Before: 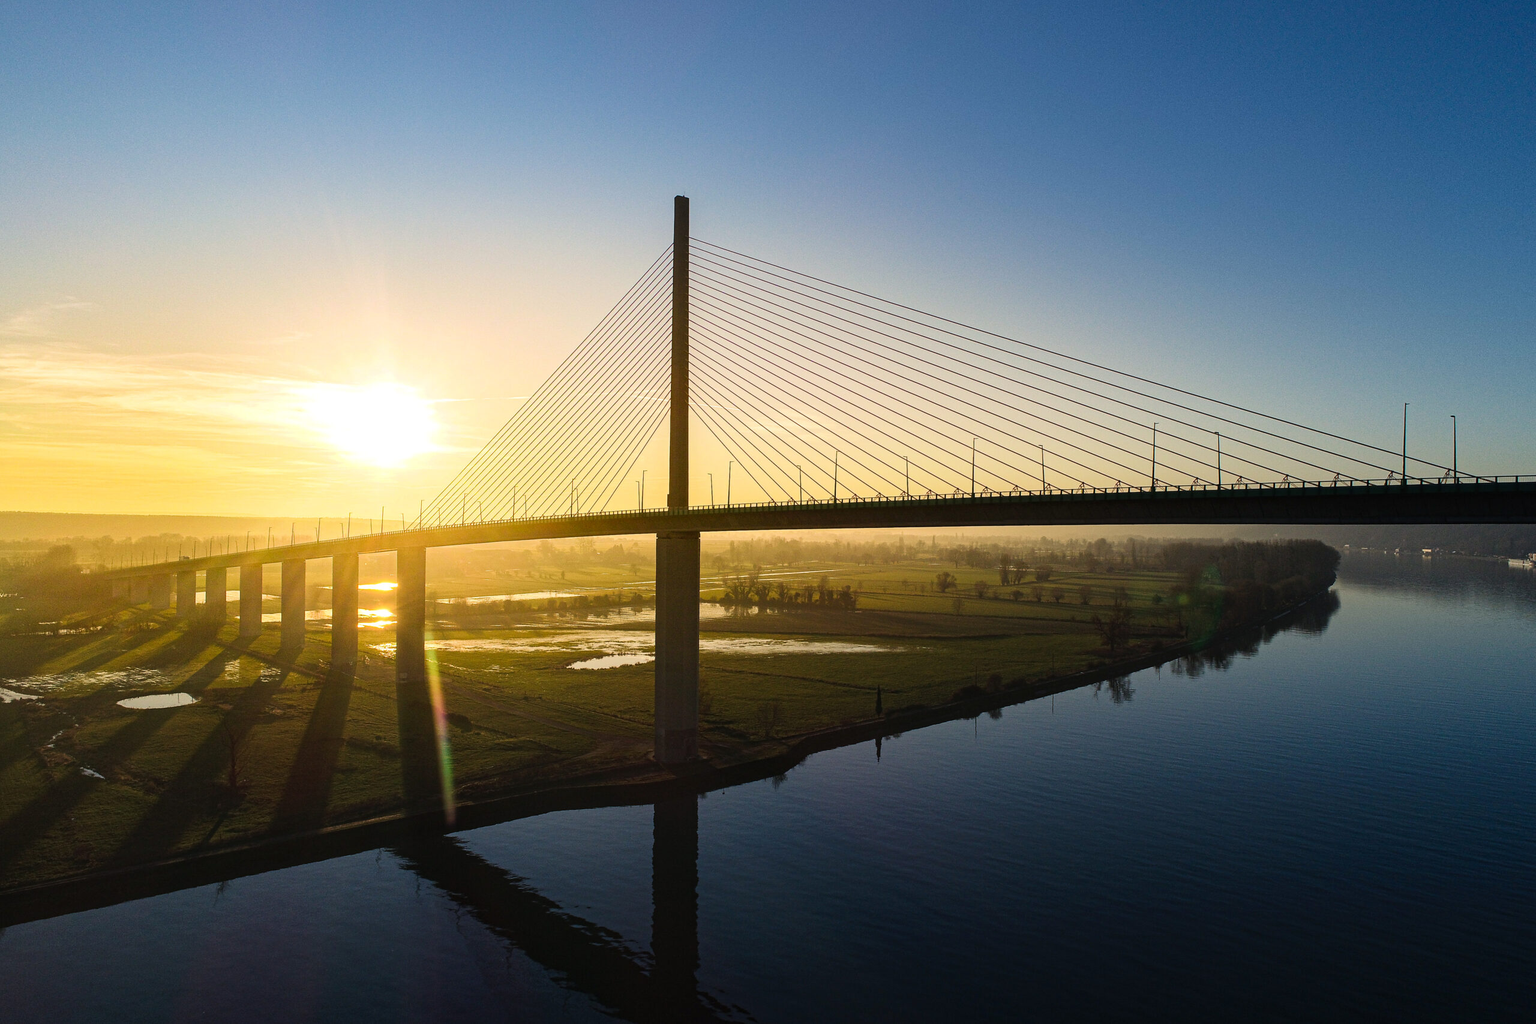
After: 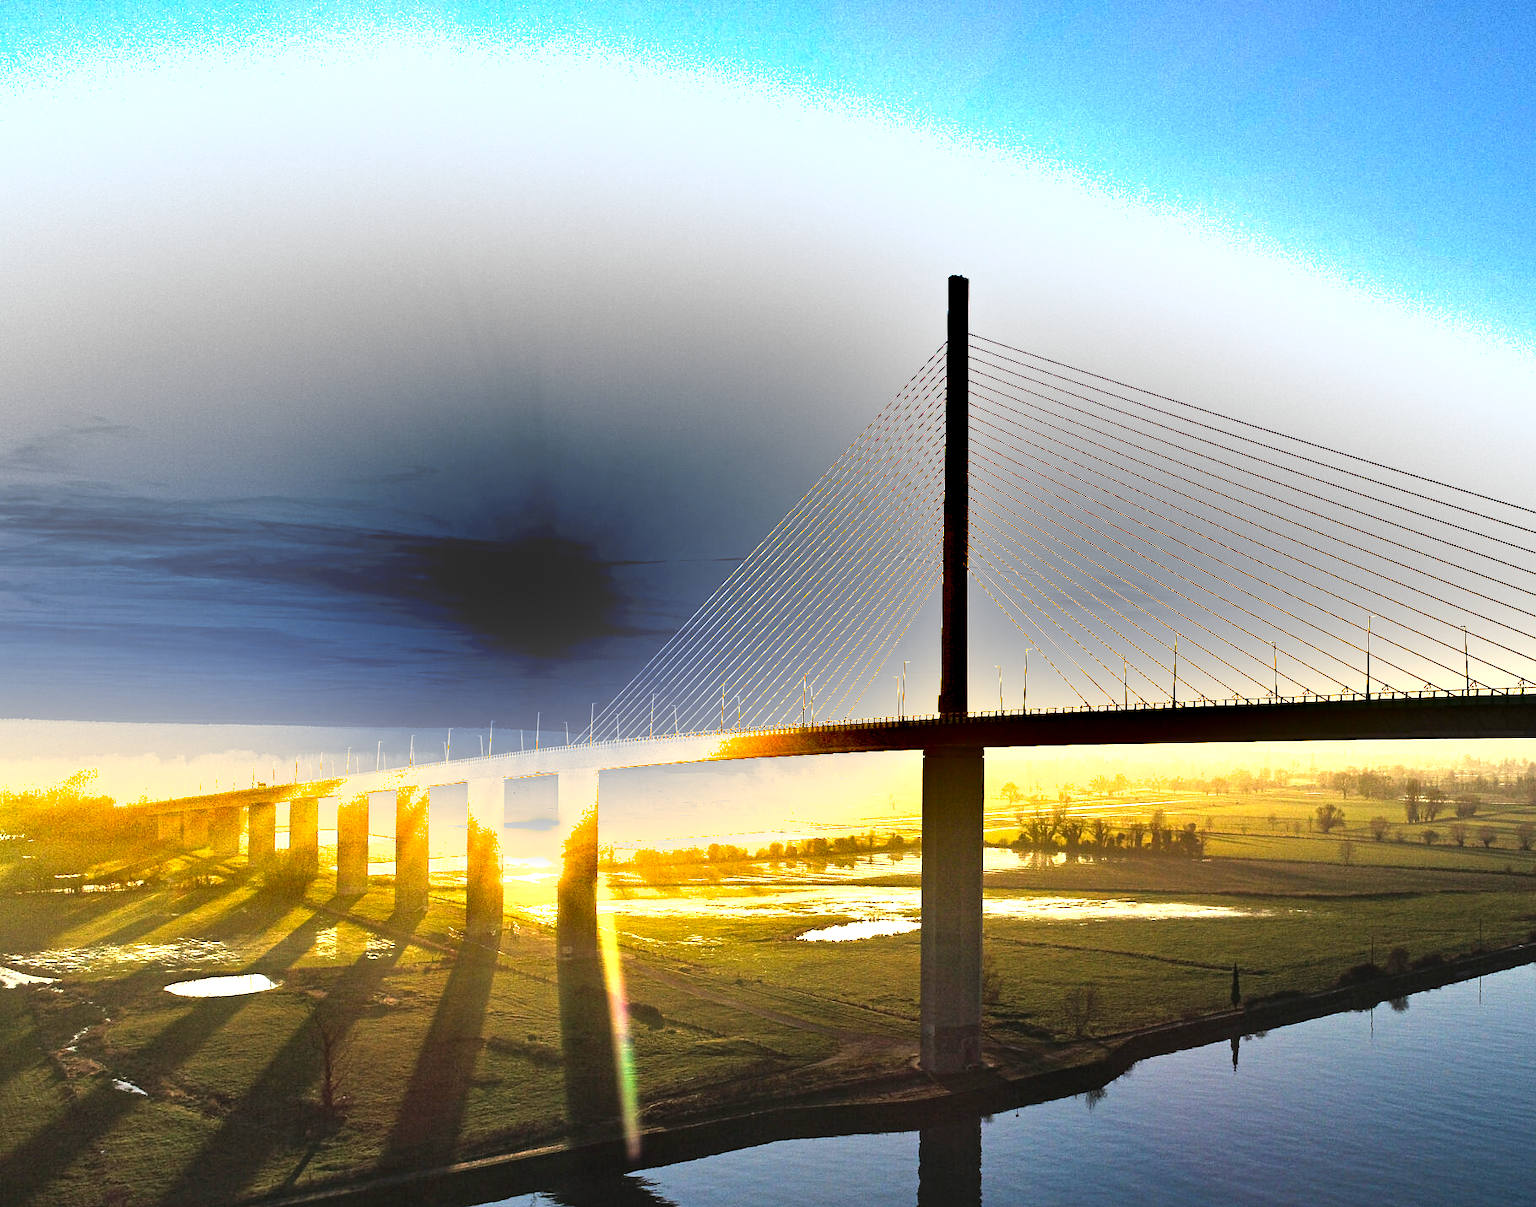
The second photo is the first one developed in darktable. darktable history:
crop: right 28.857%, bottom 16.141%
exposure: exposure 1.251 EV, compensate exposure bias true, compensate highlight preservation false
shadows and highlights: soften with gaussian
tone equalizer: -8 EV -0.765 EV, -7 EV -0.712 EV, -6 EV -0.565 EV, -5 EV -0.403 EV, -3 EV 0.369 EV, -2 EV 0.6 EV, -1 EV 0.678 EV, +0 EV 0.777 EV
